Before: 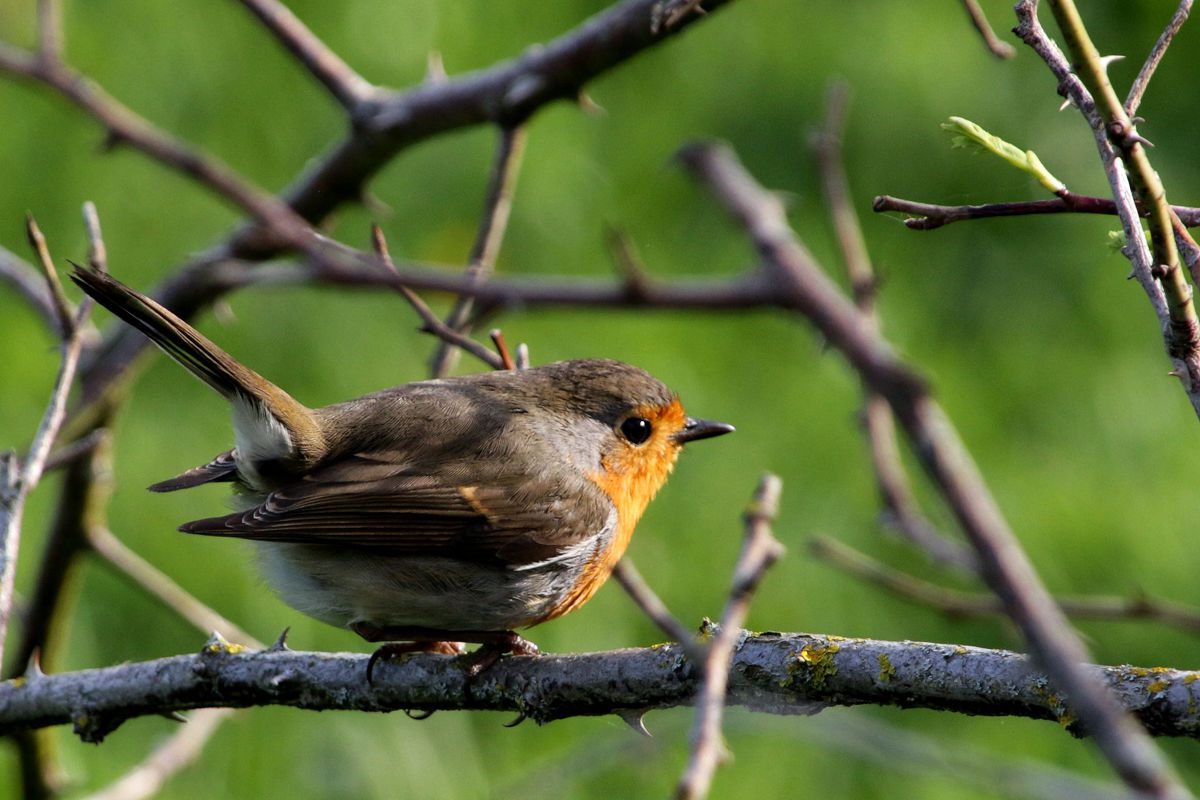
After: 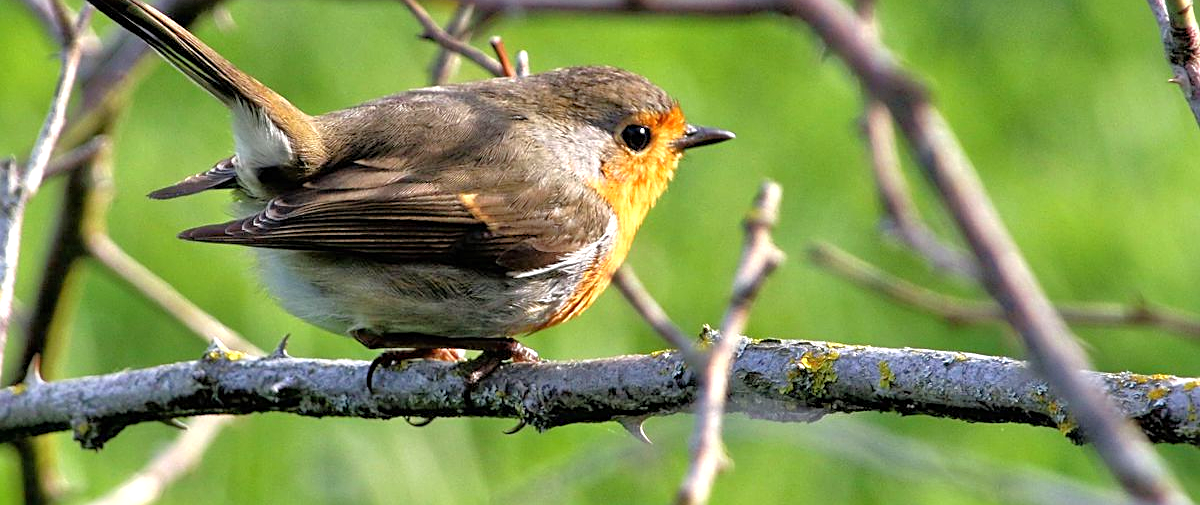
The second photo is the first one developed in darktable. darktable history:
tone equalizer: -7 EV 0.16 EV, -6 EV 0.588 EV, -5 EV 1.17 EV, -4 EV 1.29 EV, -3 EV 1.15 EV, -2 EV 0.6 EV, -1 EV 0.163 EV
shadows and highlights: radius 126.46, shadows 21.07, highlights -21.52, low approximation 0.01
exposure: black level correction 0, exposure 0.686 EV, compensate highlight preservation false
crop and rotate: top 36.856%
sharpen: on, module defaults
levels: white 99.96%
